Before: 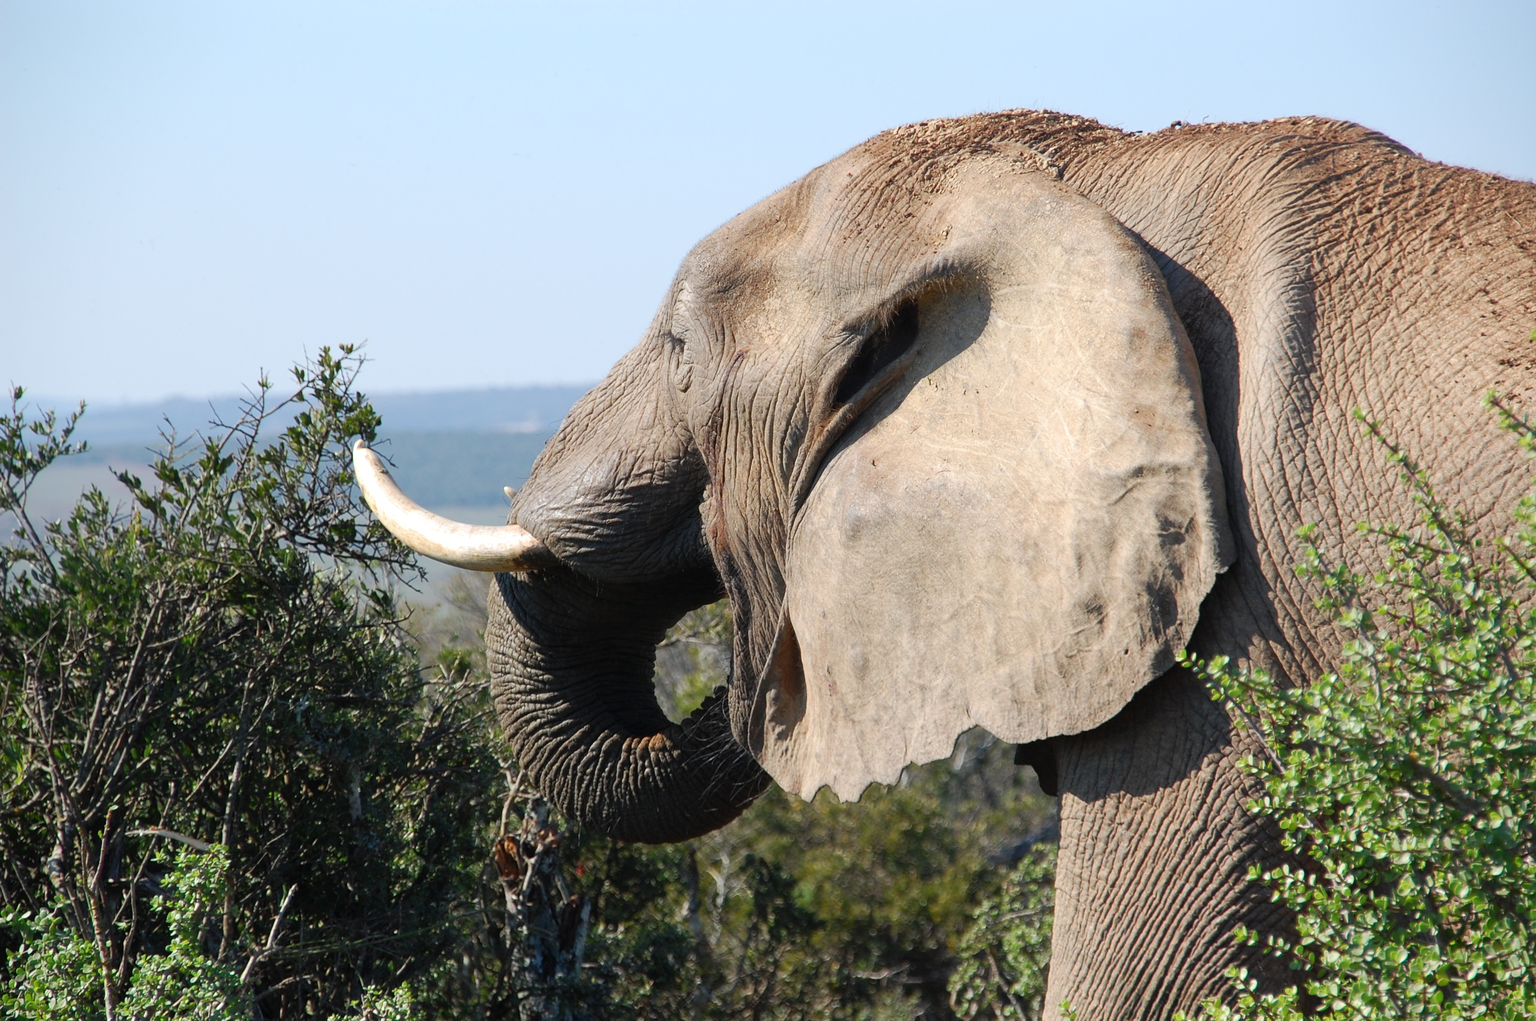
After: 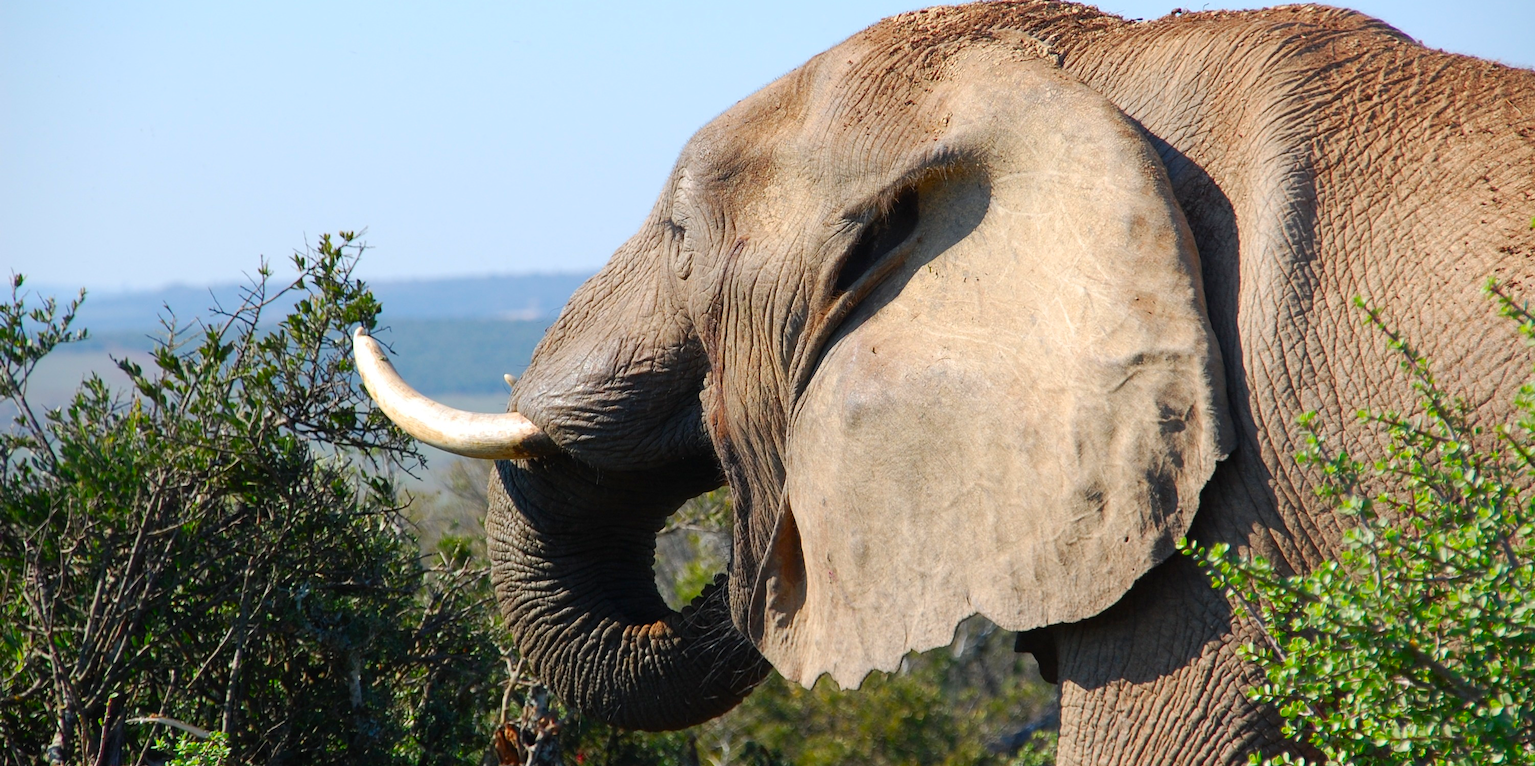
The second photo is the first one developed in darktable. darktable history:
crop: top 11.054%, bottom 13.873%
contrast brightness saturation: brightness -0.024, saturation 0.366
